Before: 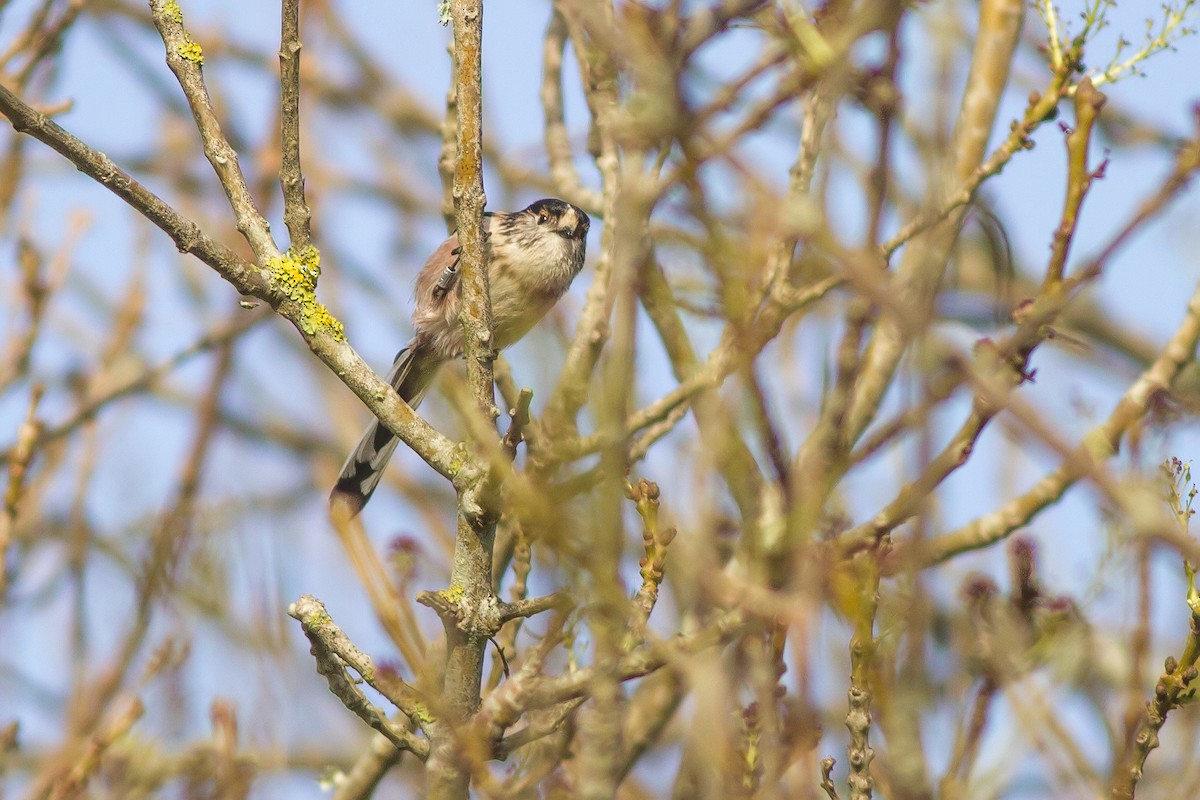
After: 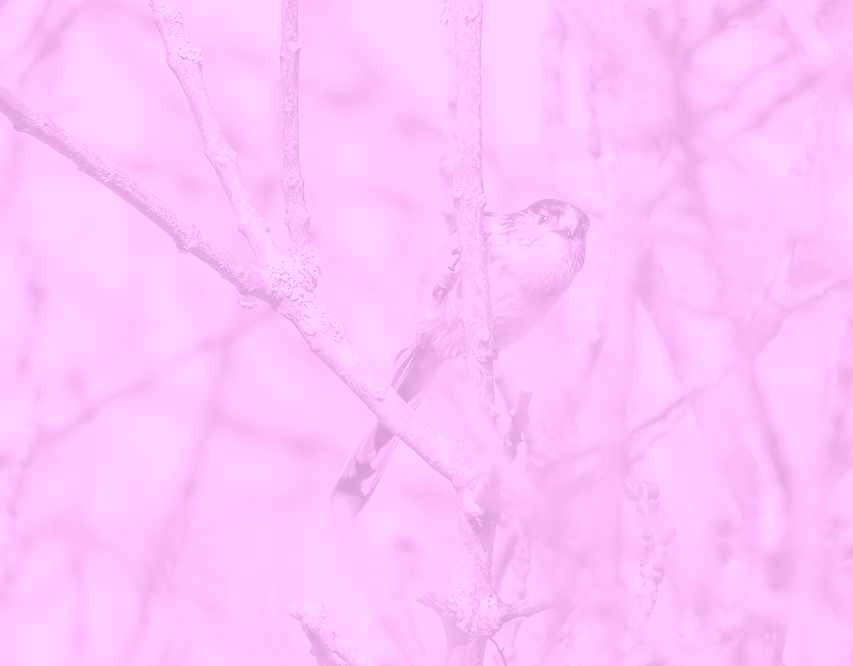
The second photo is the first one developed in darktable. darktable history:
color balance rgb: shadows lift › chroma 1%, shadows lift › hue 113°, highlights gain › chroma 0.2%, highlights gain › hue 333°, perceptual saturation grading › global saturation 20%, perceptual saturation grading › highlights -50%, perceptual saturation grading › shadows 25%, contrast -20%
crop: right 28.885%, bottom 16.626%
colorize: hue 331.2°, saturation 69%, source mix 30.28%, lightness 69.02%, version 1
tone equalizer: on, module defaults
